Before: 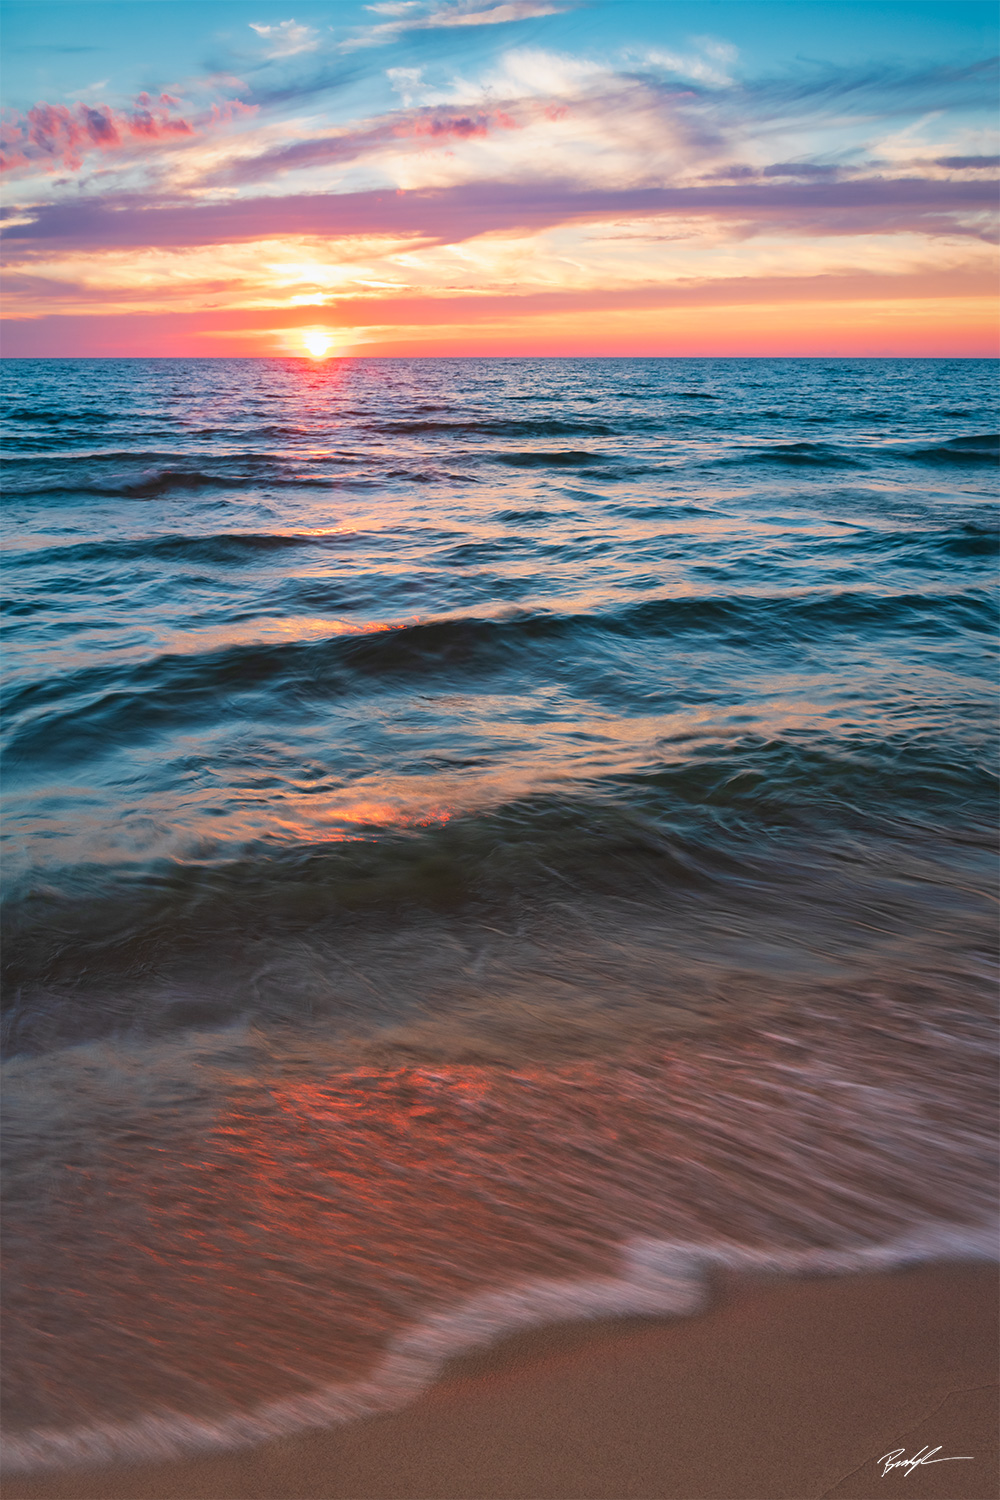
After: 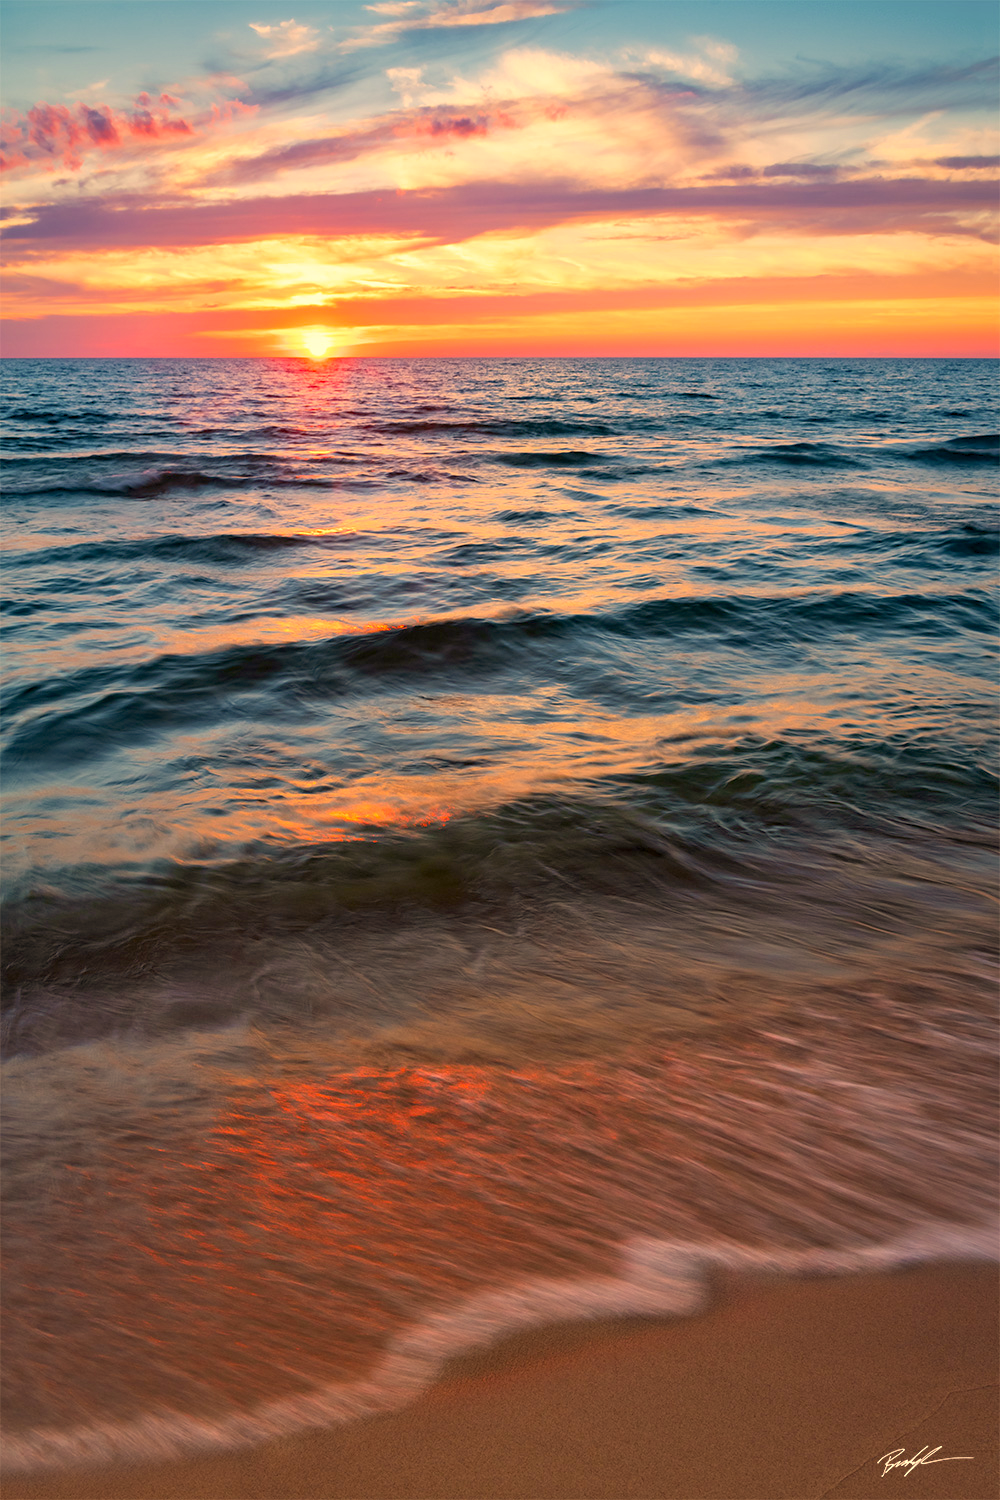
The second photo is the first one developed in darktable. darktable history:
shadows and highlights: shadows 37.27, highlights -28.18, soften with gaussian
color correction: highlights a* 15, highlights b* 31.55
exposure: black level correction 0.01, exposure 0.011 EV, compensate highlight preservation false
levels: levels [0, 0.476, 0.951]
